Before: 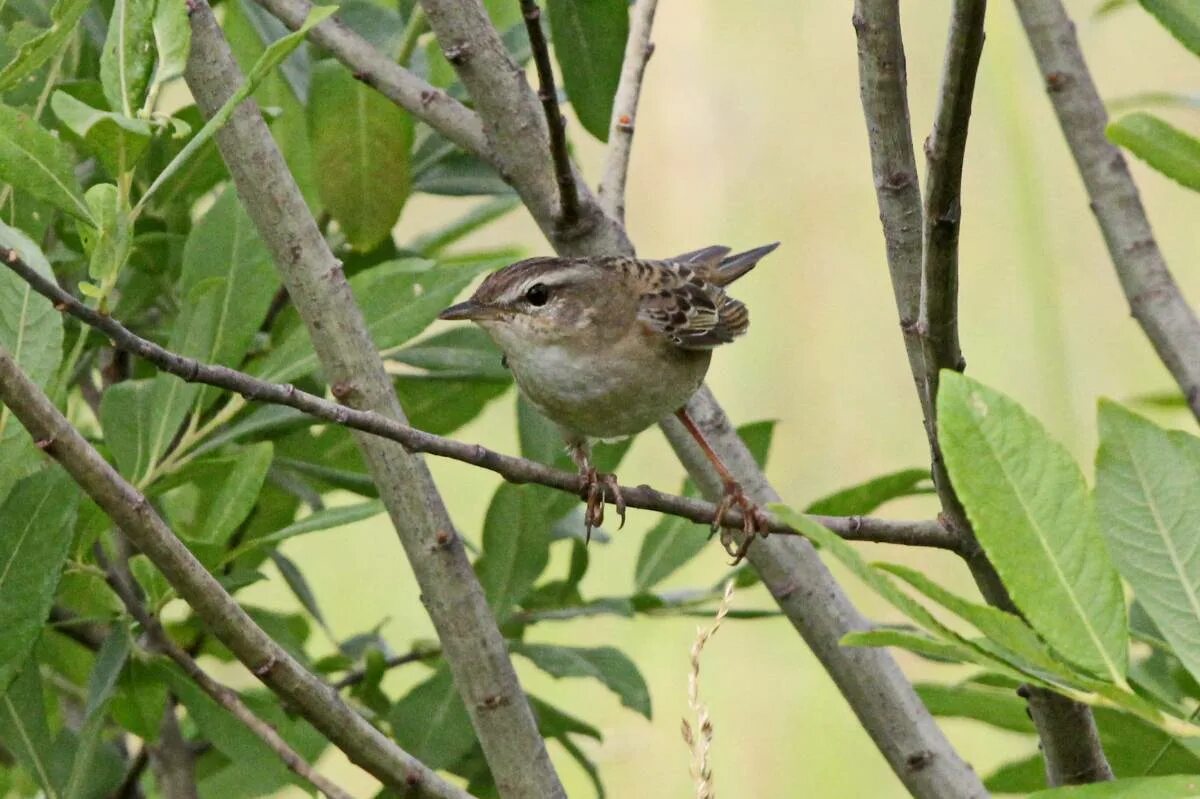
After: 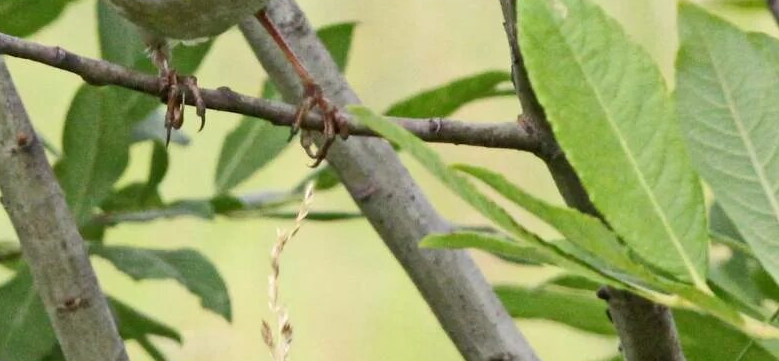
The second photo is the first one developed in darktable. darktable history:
levels: white 99.94%, levels [0, 0.492, 0.984]
crop and rotate: left 35.072%, top 49.876%, bottom 4.854%
